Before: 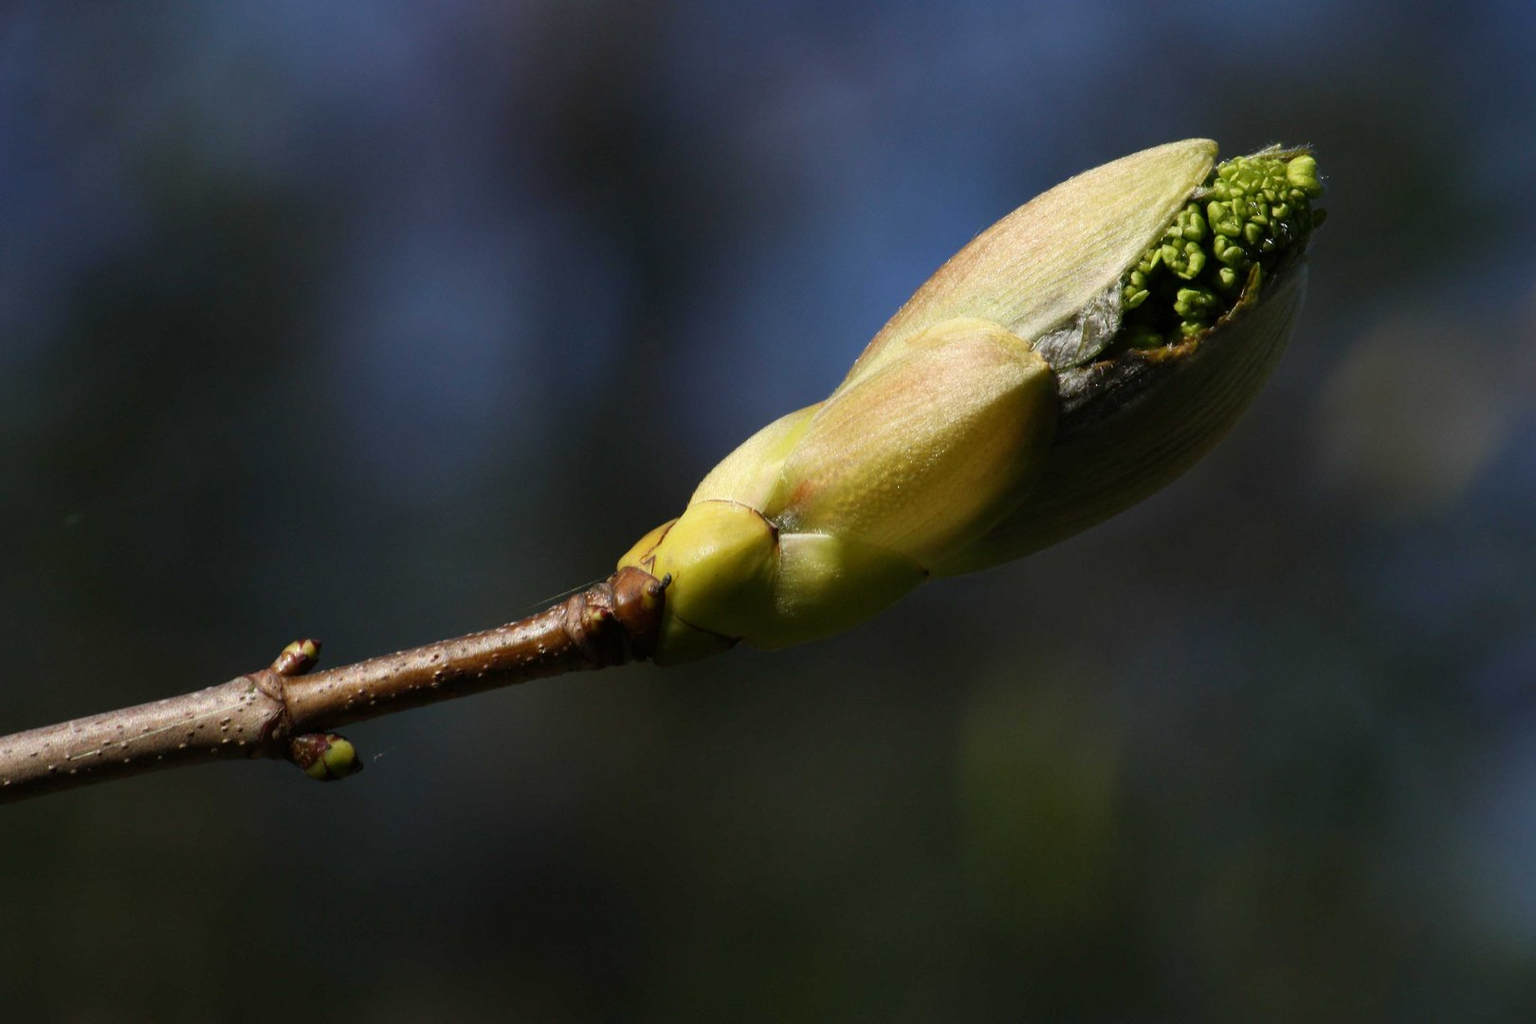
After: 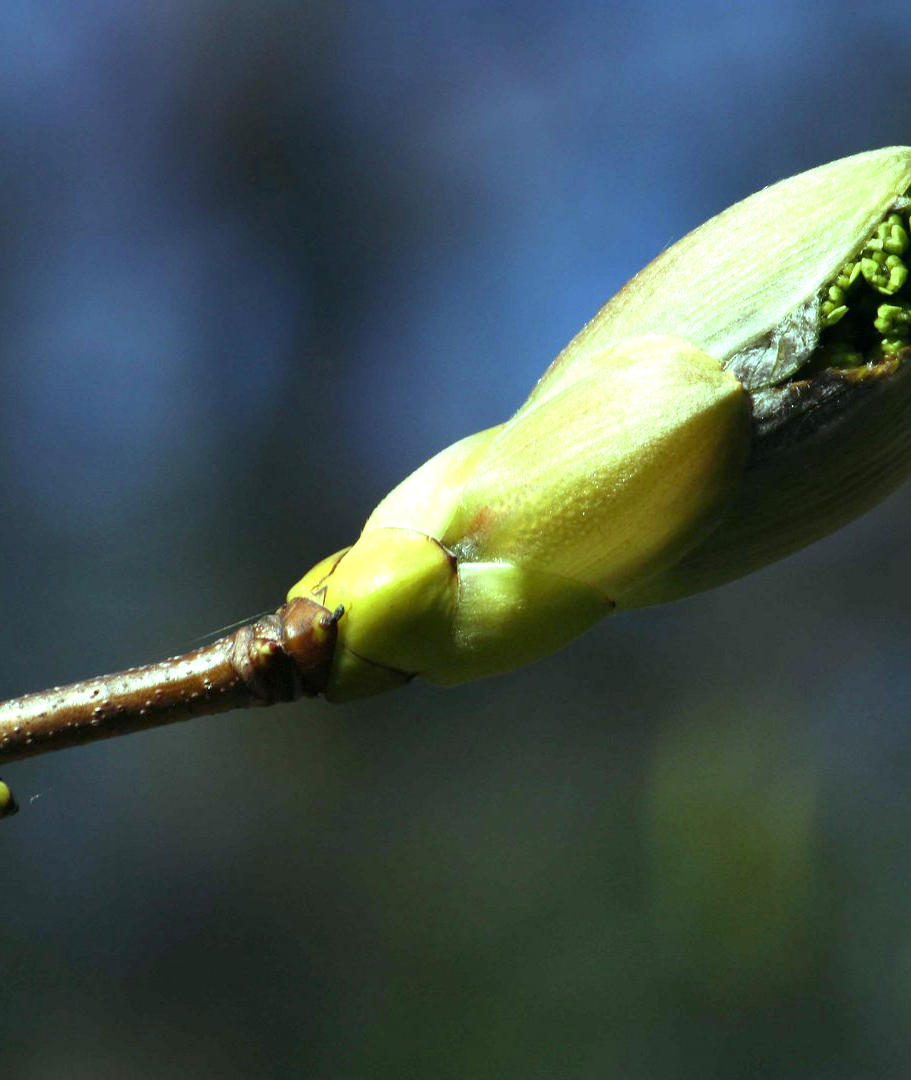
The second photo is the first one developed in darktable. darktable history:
crop and rotate: left 22.516%, right 21.234%
exposure: exposure 1.223 EV, compensate highlight preservation false
color balance: mode lift, gamma, gain (sRGB), lift [0.997, 0.979, 1.021, 1.011], gamma [1, 1.084, 0.916, 0.998], gain [1, 0.87, 1.13, 1.101], contrast 4.55%, contrast fulcrum 38.24%, output saturation 104.09%
graduated density: rotation -0.352°, offset 57.64
